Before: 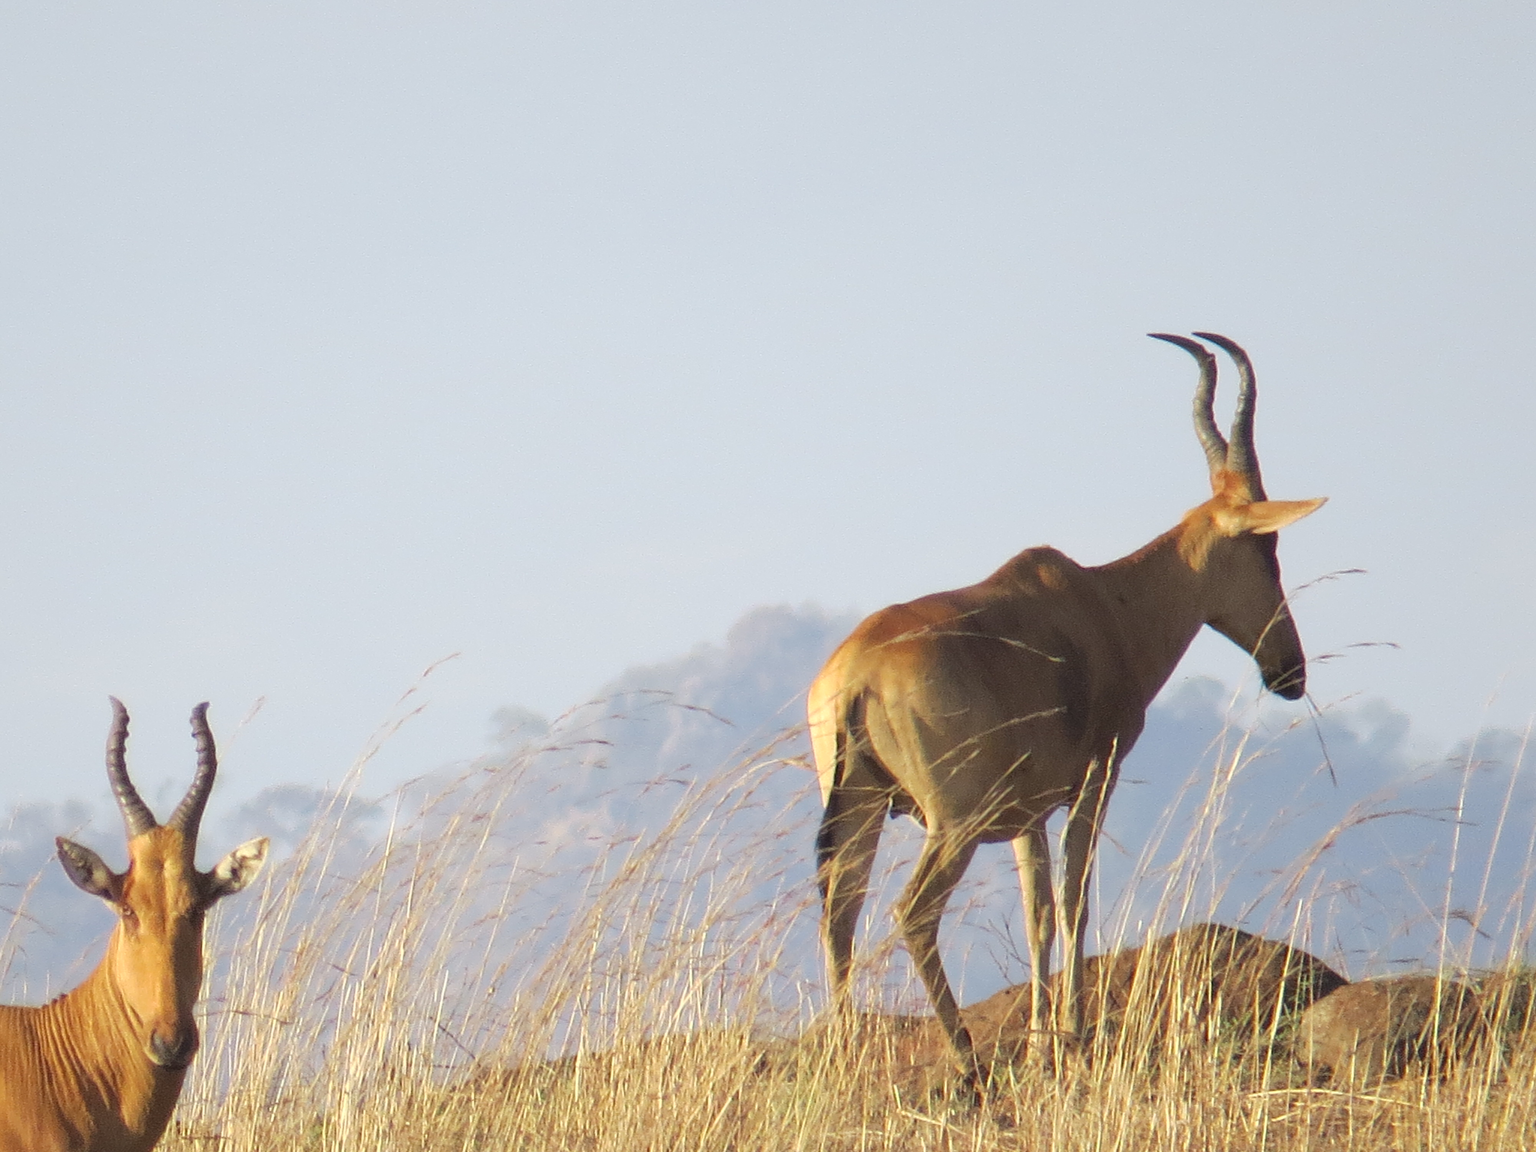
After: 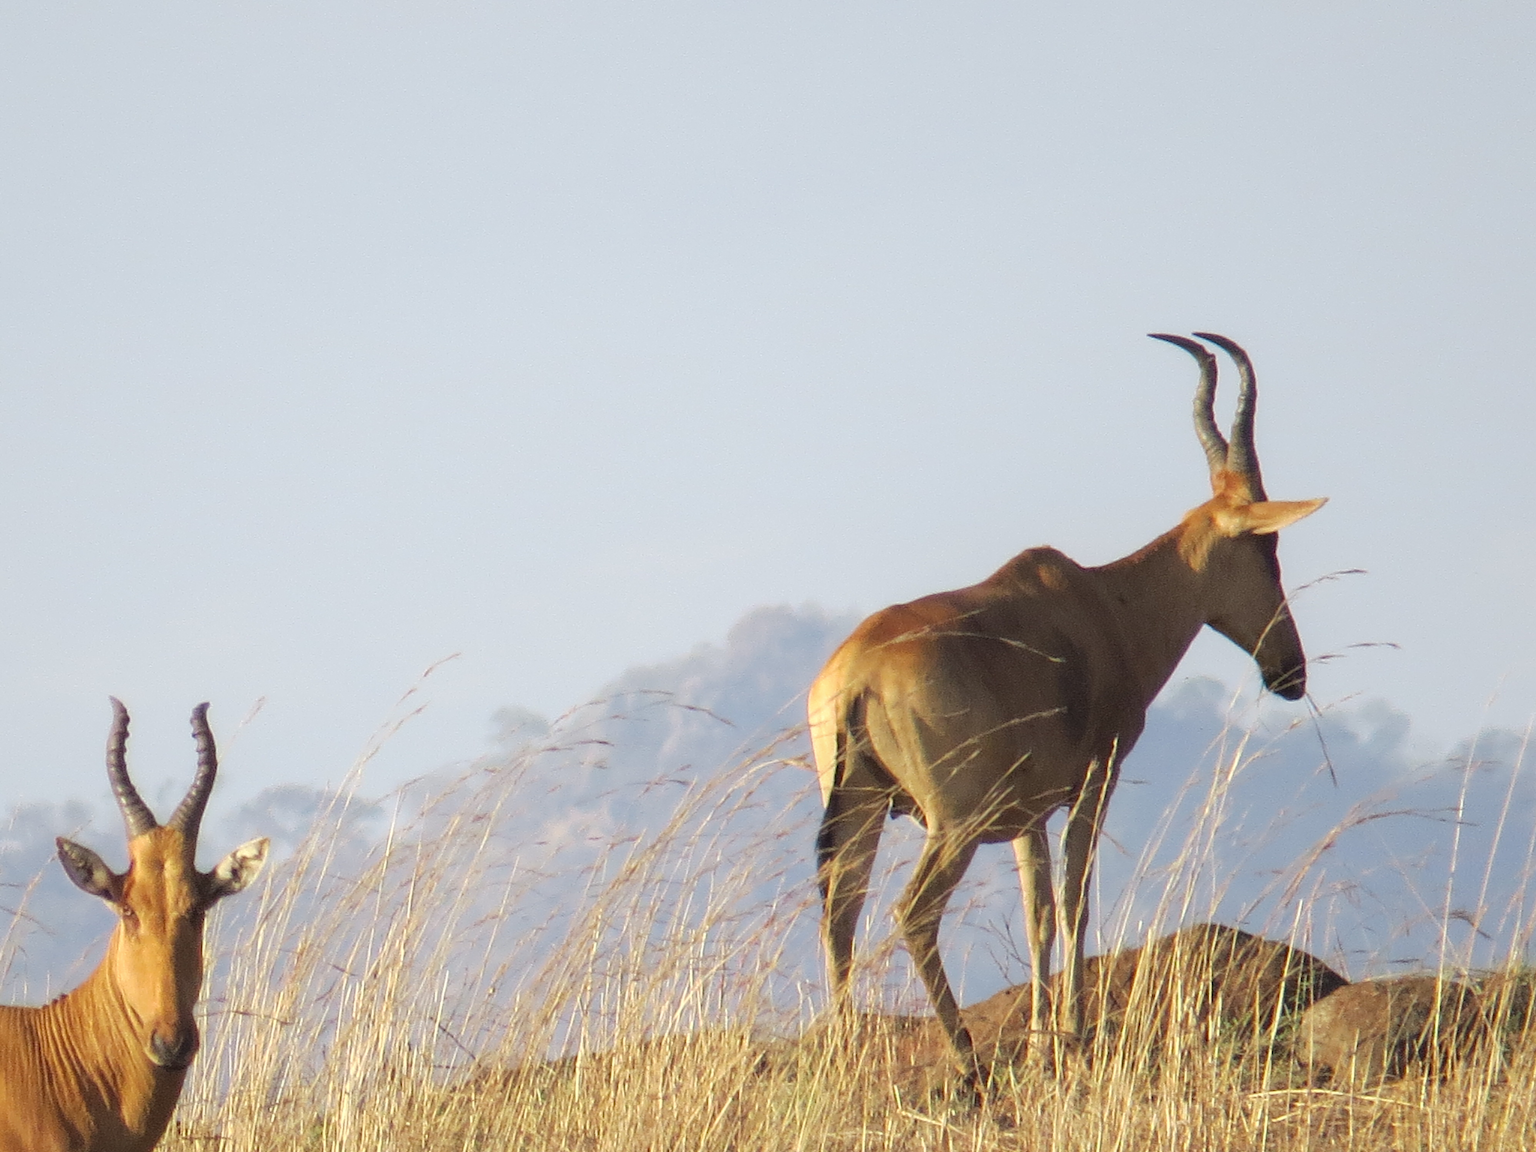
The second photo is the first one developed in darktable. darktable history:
local contrast: highlights 62%, shadows 113%, detail 106%, midtone range 0.534
